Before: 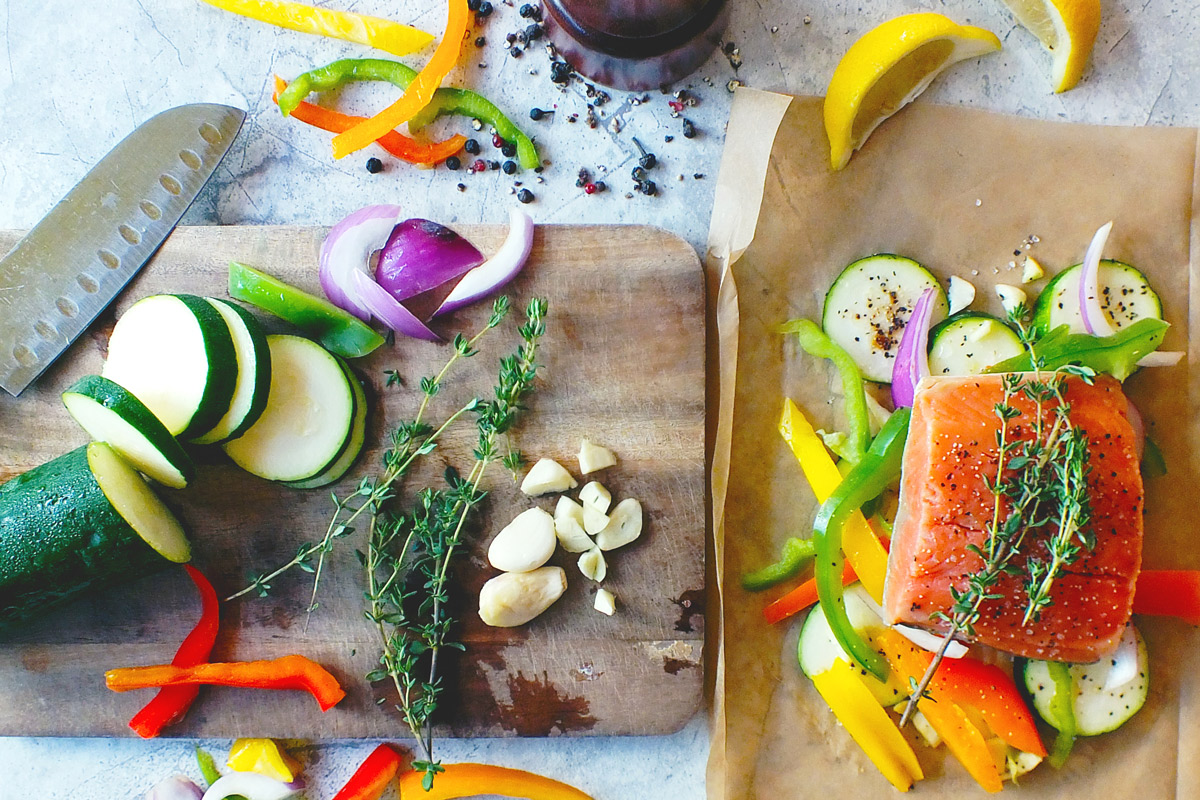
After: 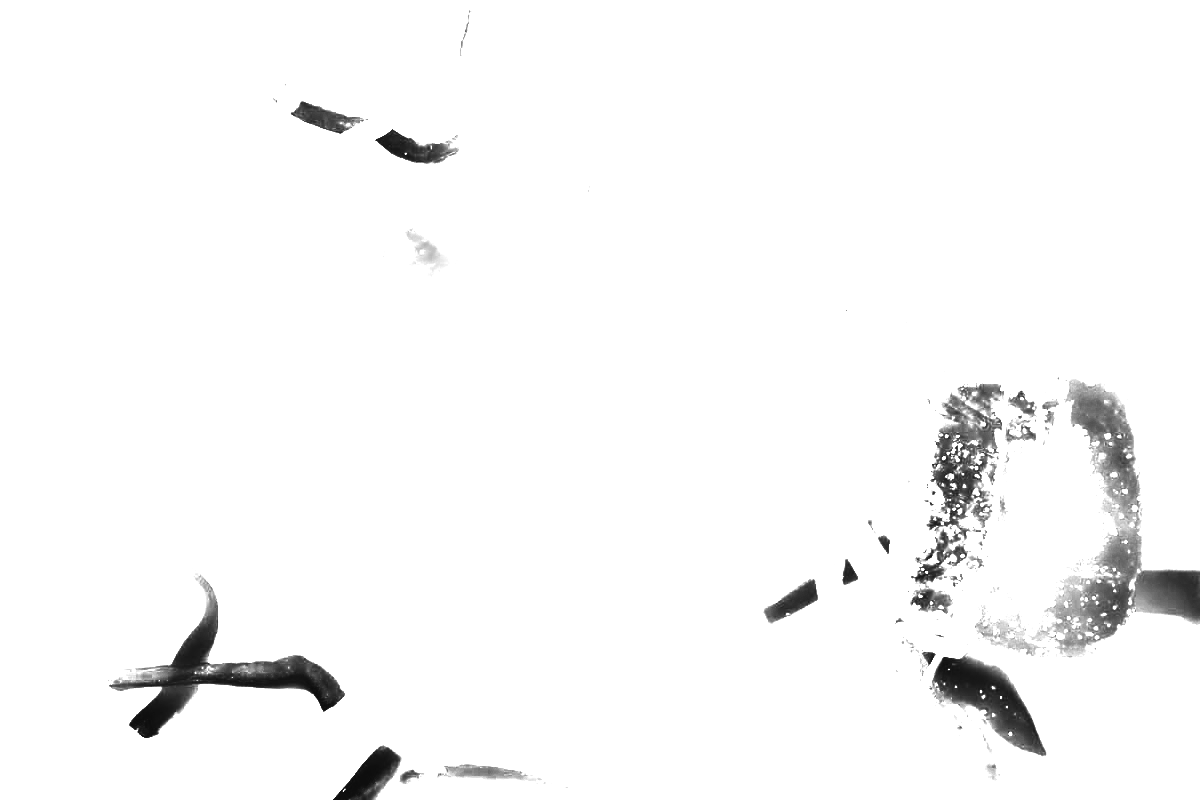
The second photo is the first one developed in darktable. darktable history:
white balance: red 0.931, blue 1.11
color correction: highlights a* 17.94, highlights b* 35.39, shadows a* 1.48, shadows b* 6.42, saturation 1.01
monochrome: a 73.58, b 64.21
exposure: exposure 8 EV, compensate highlight preservation false
color zones: curves: ch0 [(0, 0.559) (0.153, 0.551) (0.229, 0.5) (0.429, 0.5) (0.571, 0.5) (0.714, 0.5) (0.857, 0.5) (1, 0.559)]; ch1 [(0, 0.417) (0.112, 0.336) (0.213, 0.26) (0.429, 0.34) (0.571, 0.35) (0.683, 0.331) (0.857, 0.344) (1, 0.417)]
